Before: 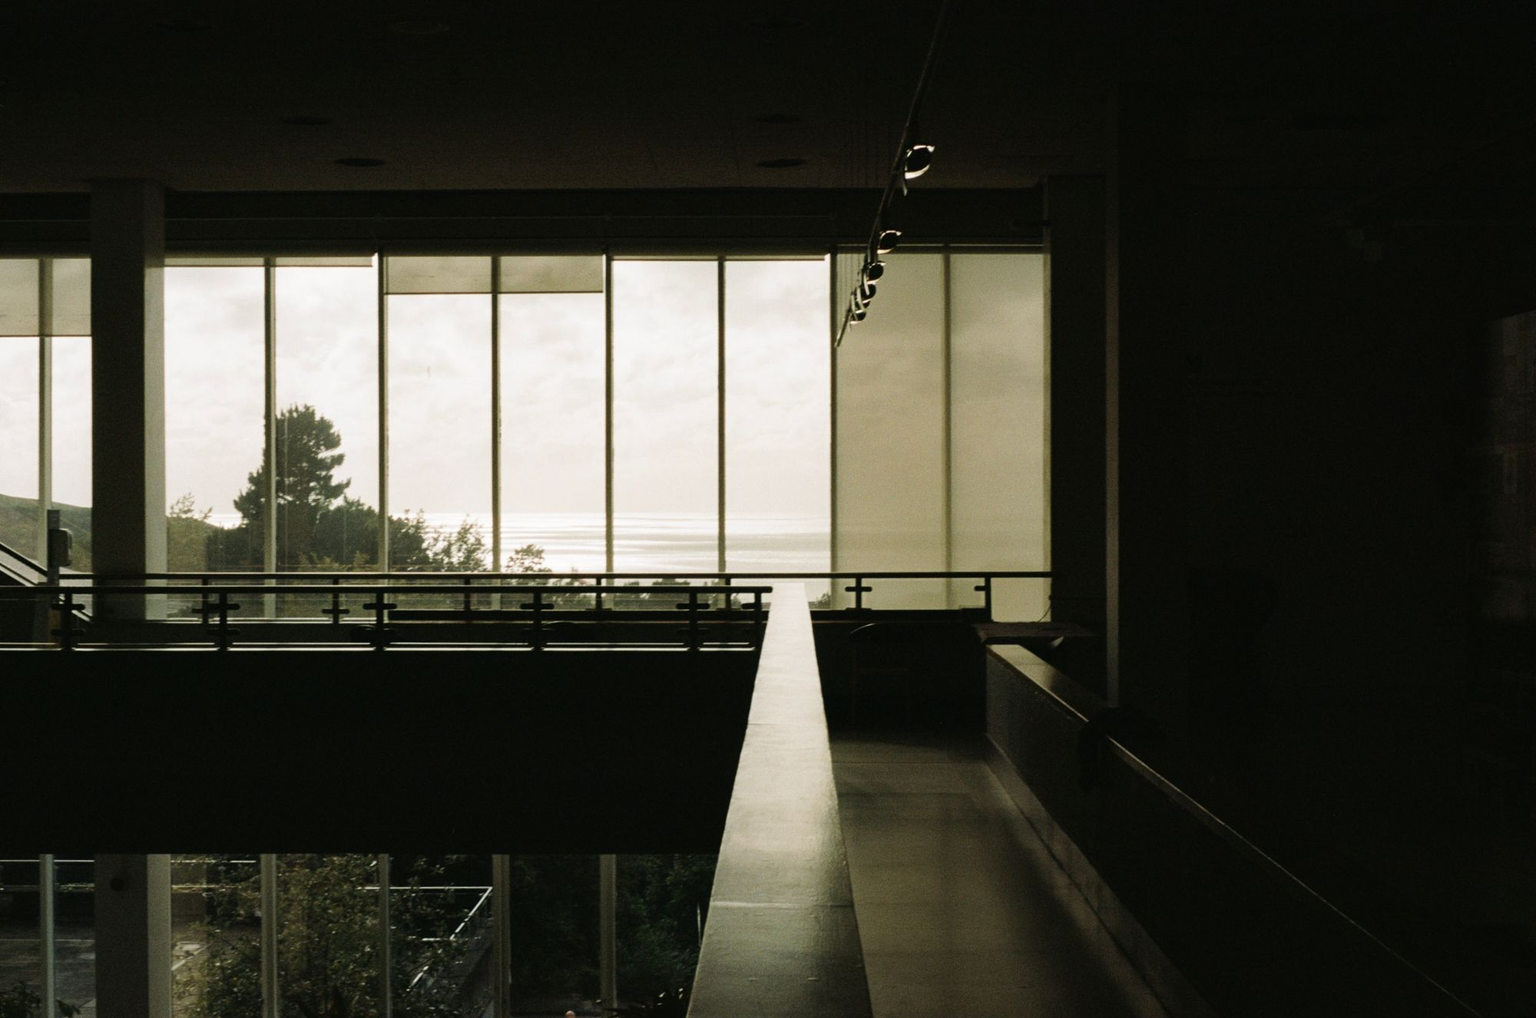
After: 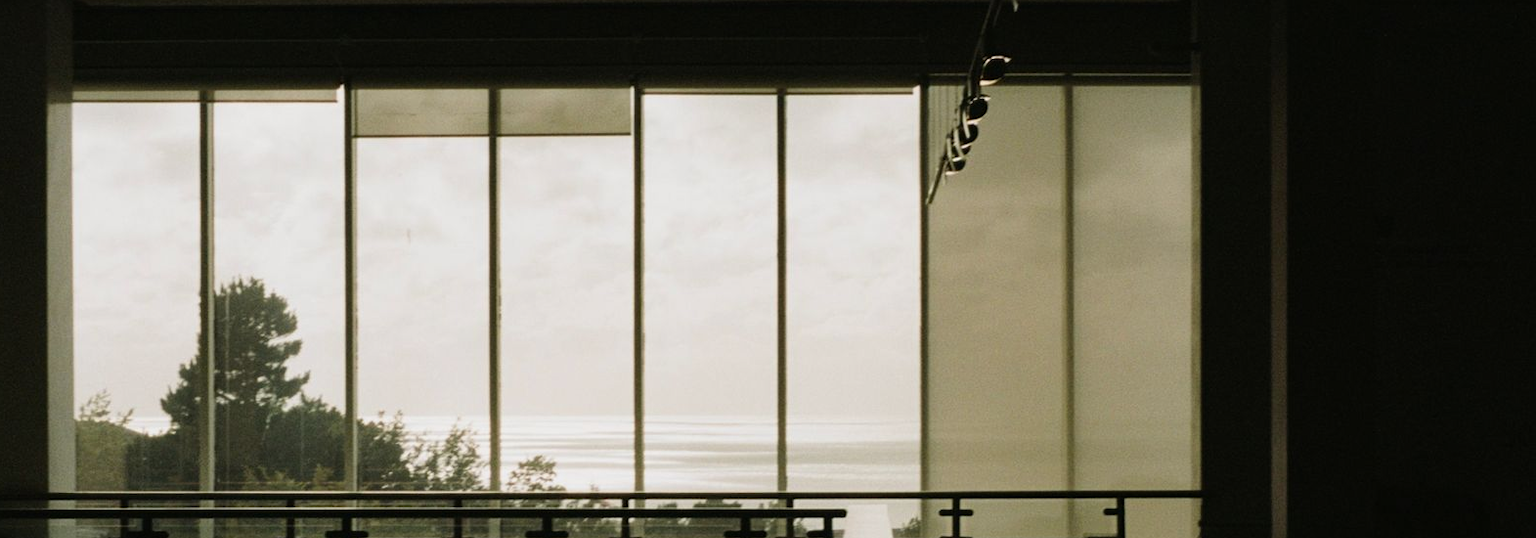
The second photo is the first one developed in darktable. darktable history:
exposure: exposure -0.21 EV, compensate highlight preservation false
crop: left 7.036%, top 18.398%, right 14.379%, bottom 40.043%
